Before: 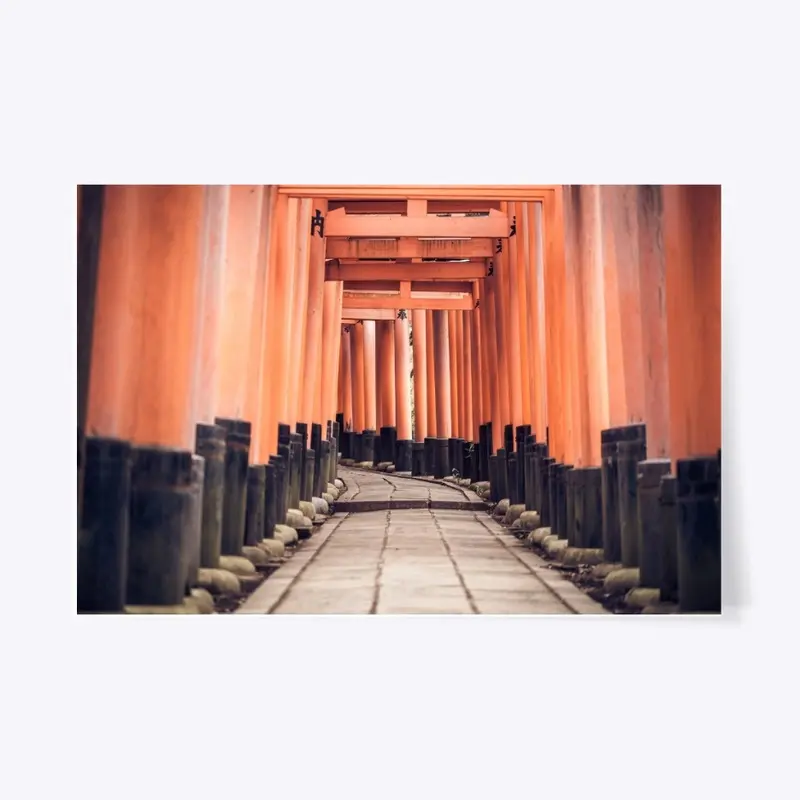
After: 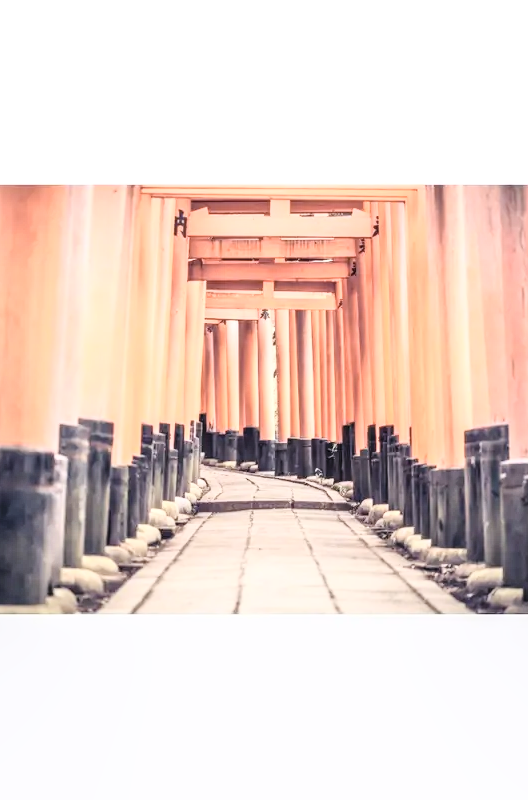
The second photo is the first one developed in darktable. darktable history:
contrast brightness saturation: contrast 0.427, brightness 0.557, saturation -0.209
crop: left 17.177%, right 16.705%
local contrast: on, module defaults
tone equalizer: -7 EV 0.162 EV, -6 EV 0.62 EV, -5 EV 1.18 EV, -4 EV 1.34 EV, -3 EV 1.14 EV, -2 EV 0.6 EV, -1 EV 0.147 EV, mask exposure compensation -0.506 EV
